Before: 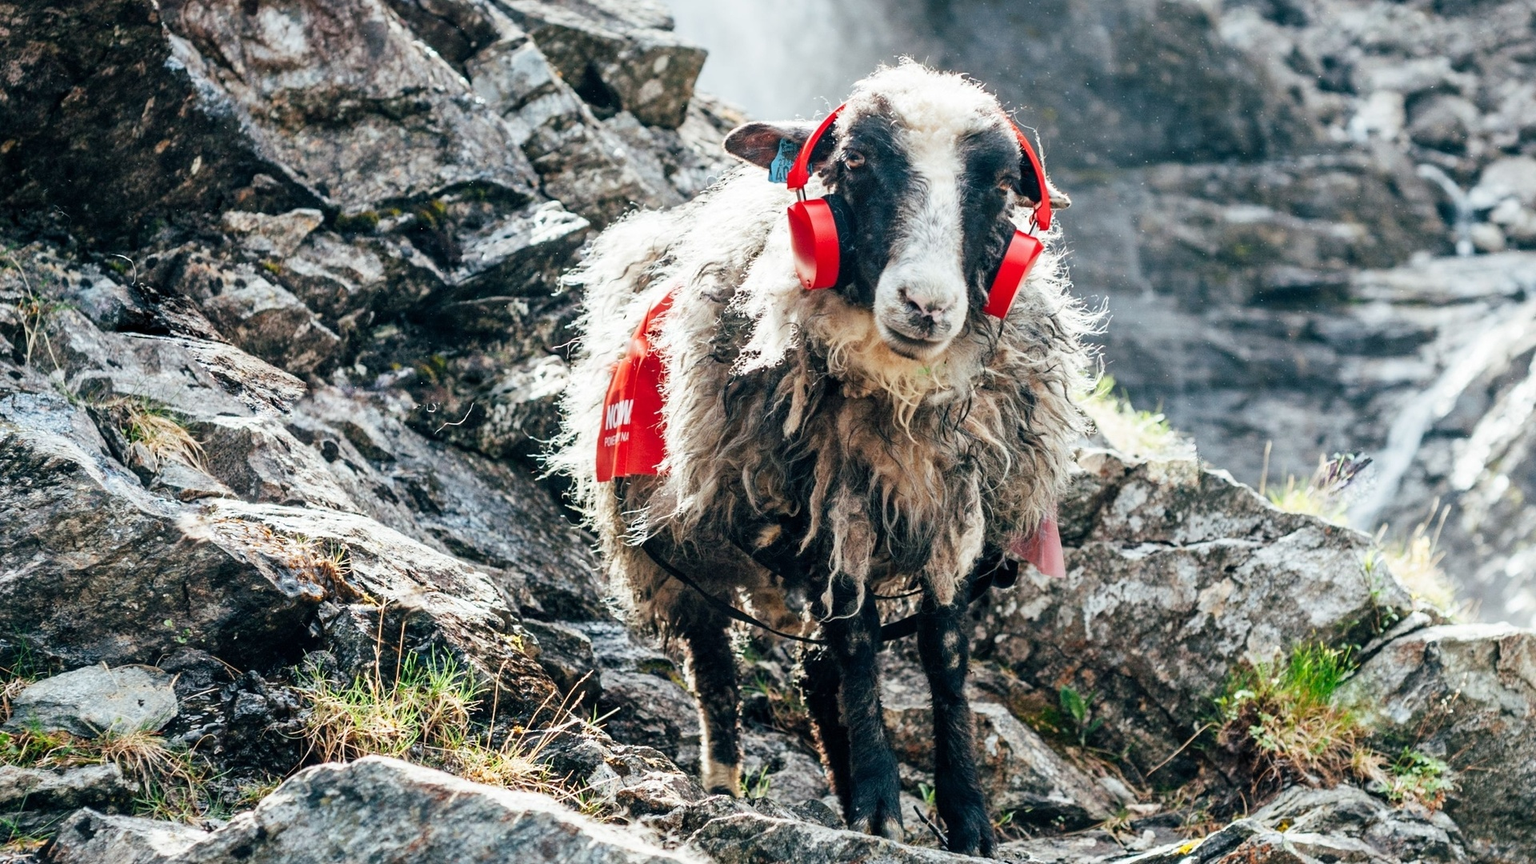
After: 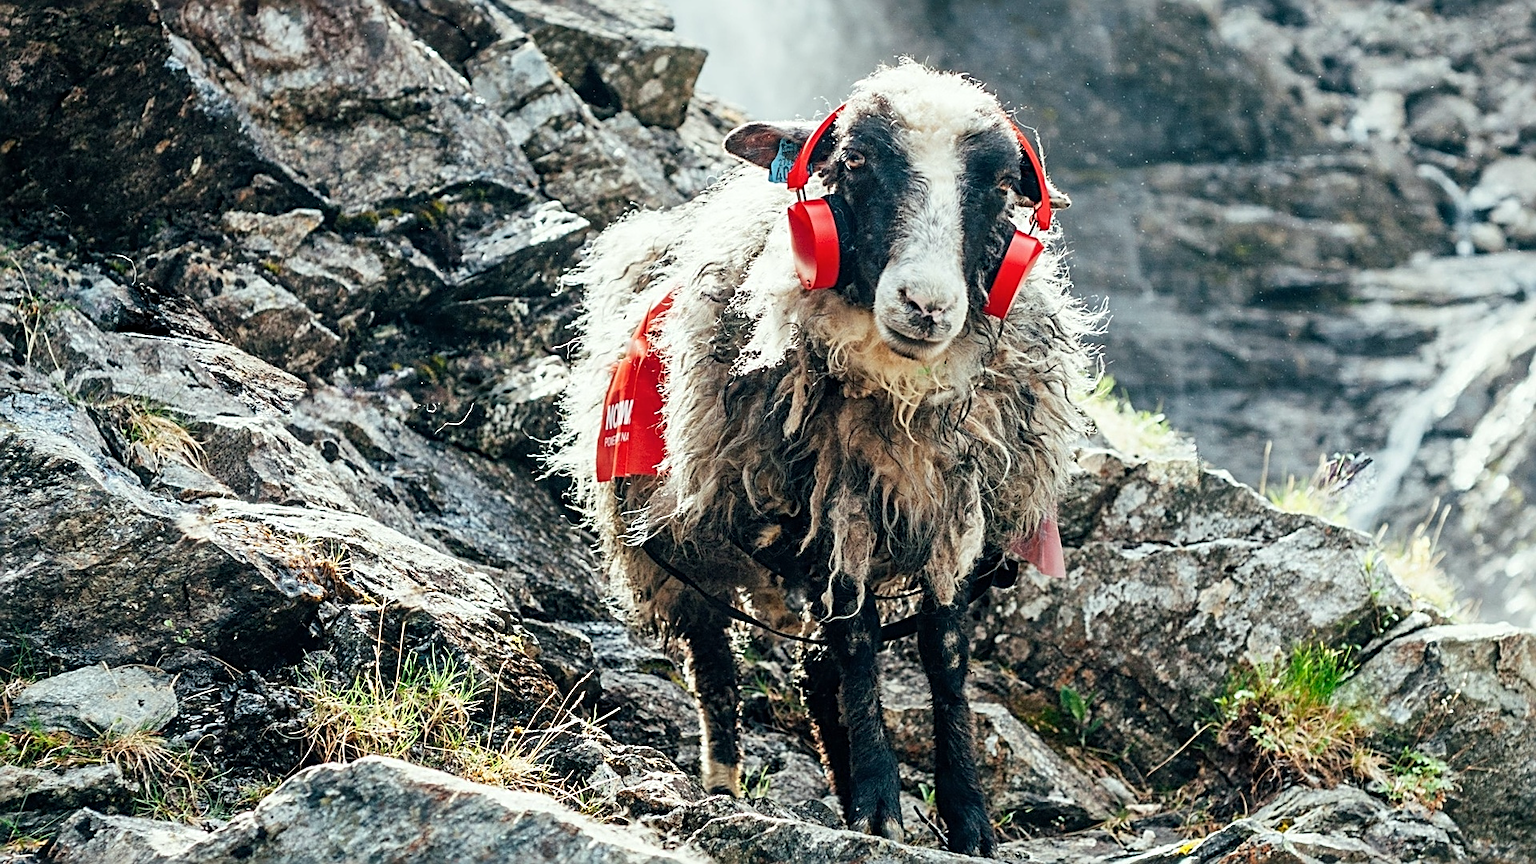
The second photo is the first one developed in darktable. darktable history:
sharpen: radius 2.538, amount 0.651
color correction: highlights a* -2.58, highlights b* 2.36
